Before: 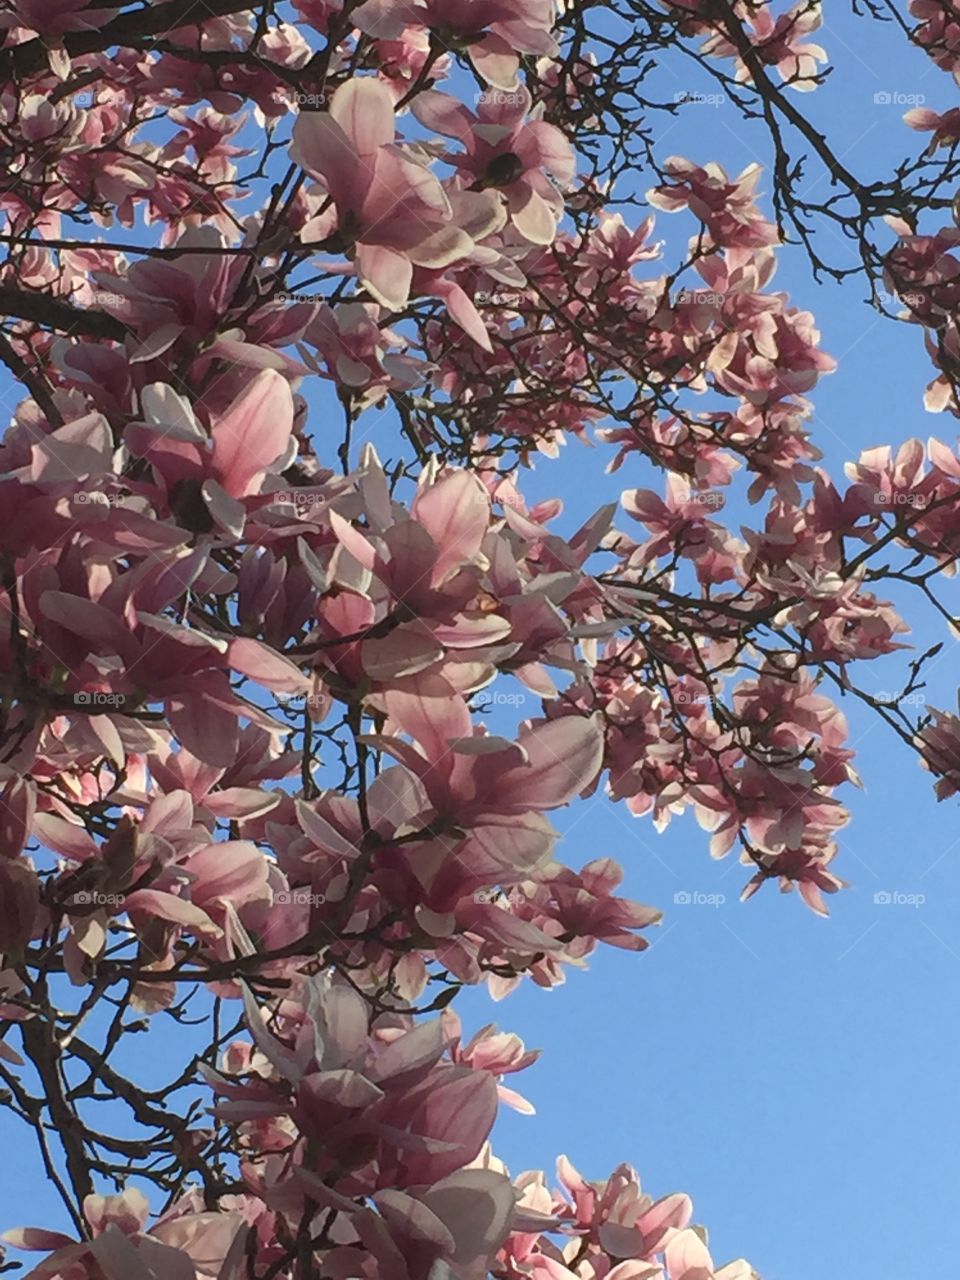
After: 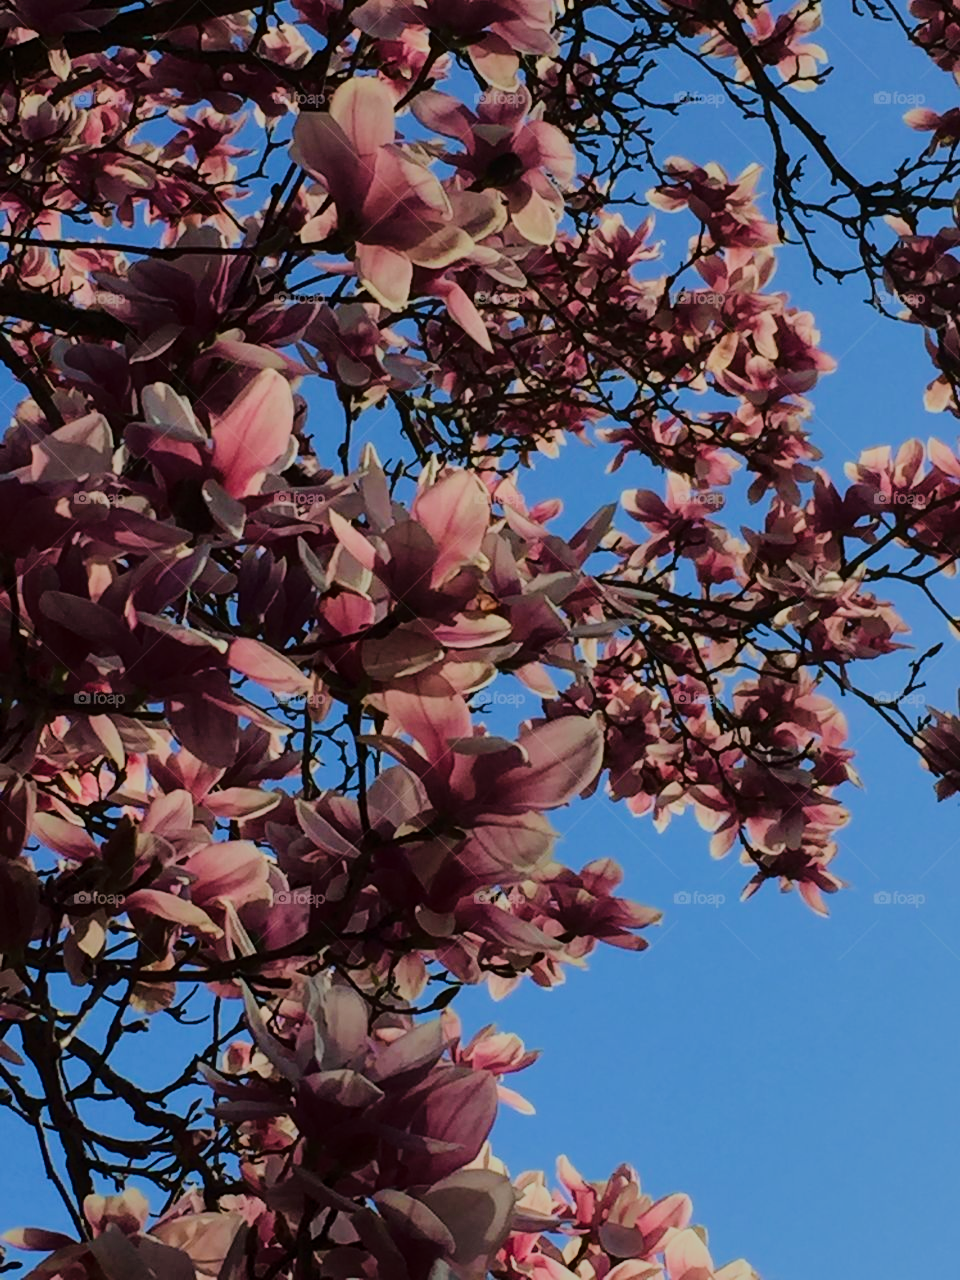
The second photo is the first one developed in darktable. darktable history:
velvia: on, module defaults
contrast brightness saturation: brightness -0.254, saturation 0.204
tone curve: curves: ch0 [(0, 0) (0.003, 0.001) (0.011, 0.004) (0.025, 0.013) (0.044, 0.022) (0.069, 0.035) (0.1, 0.053) (0.136, 0.088) (0.177, 0.149) (0.224, 0.213) (0.277, 0.293) (0.335, 0.381) (0.399, 0.463) (0.468, 0.546) (0.543, 0.616) (0.623, 0.693) (0.709, 0.766) (0.801, 0.843) (0.898, 0.921) (1, 1)], color space Lab, linked channels, preserve colors none
filmic rgb: black relative exposure -7.33 EV, white relative exposure 5.06 EV, threshold 5.98 EV, hardness 3.22, contrast in shadows safe, enable highlight reconstruction true
shadows and highlights: shadows 29.81
